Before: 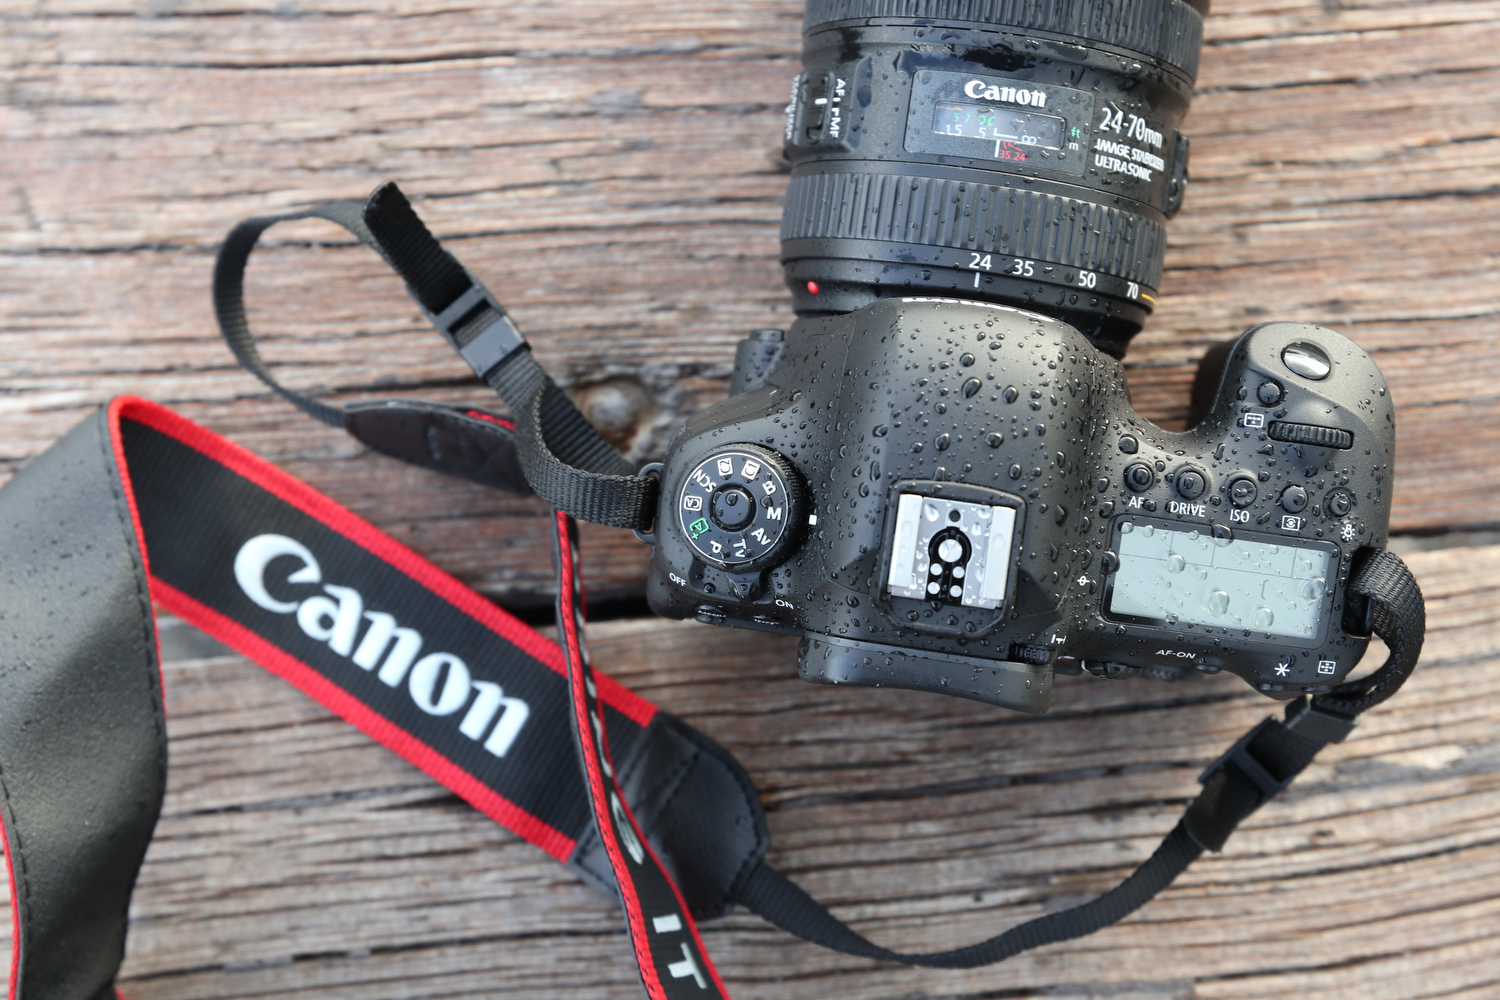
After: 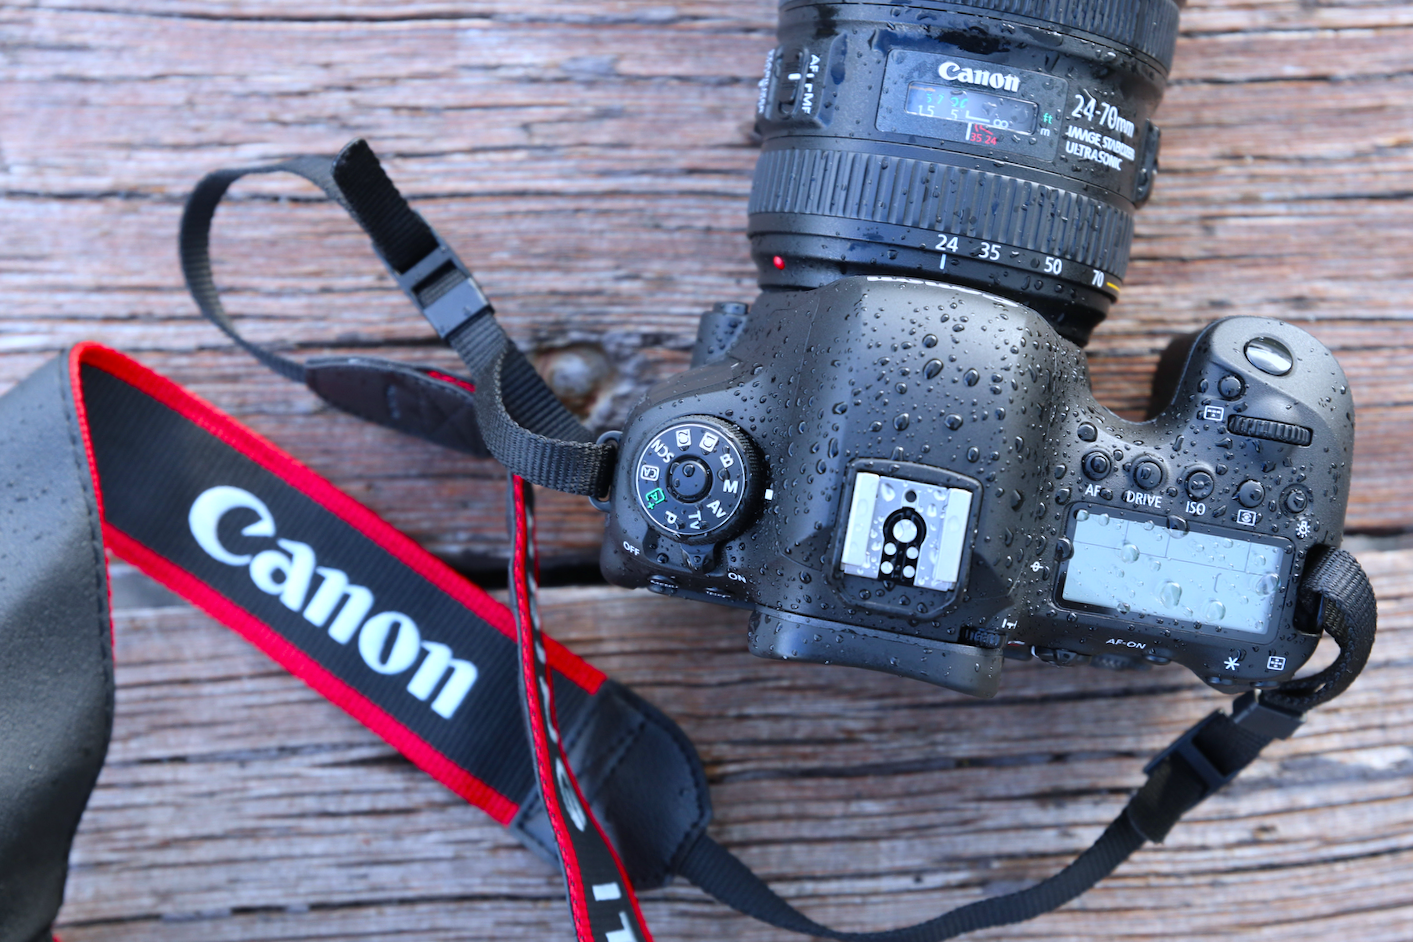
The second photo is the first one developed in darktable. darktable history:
color correction: highlights a* 0.816, highlights b* 2.78, saturation 1.1
color balance rgb: linear chroma grading › shadows -8%, linear chroma grading › global chroma 10%, perceptual saturation grading › global saturation 2%, perceptual saturation grading › highlights -2%, perceptual saturation grading › mid-tones 4%, perceptual saturation grading › shadows 8%, perceptual brilliance grading › global brilliance 2%, perceptual brilliance grading › highlights -4%, global vibrance 16%, saturation formula JzAzBz (2021)
crop and rotate: angle -2.38°
white balance: red 0.948, green 1.02, blue 1.176
